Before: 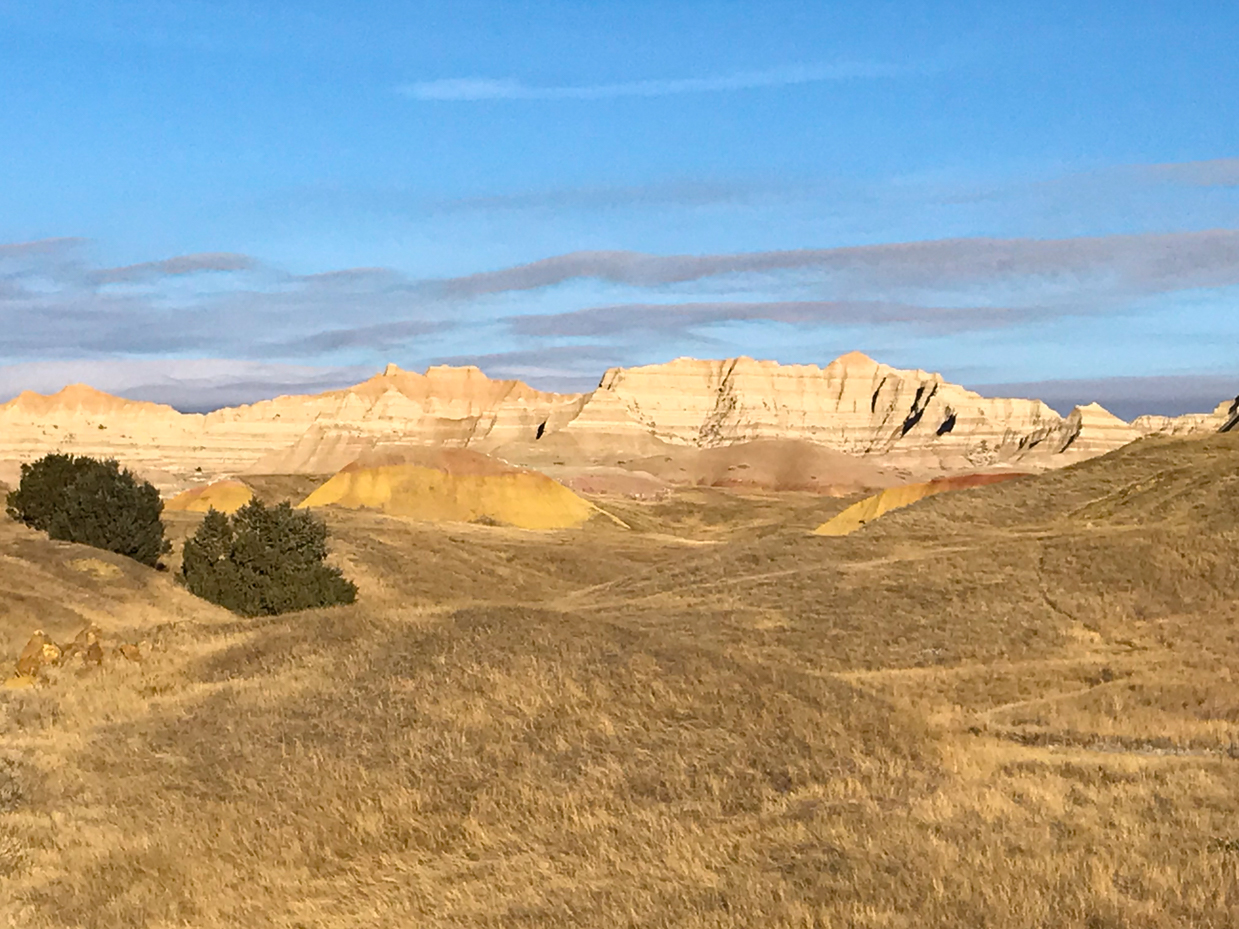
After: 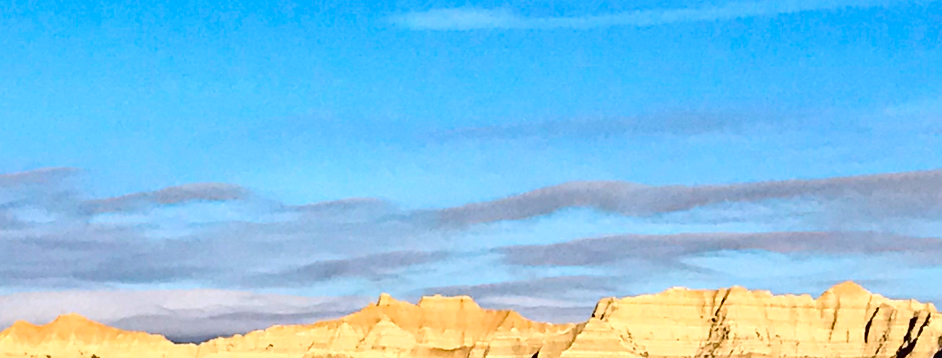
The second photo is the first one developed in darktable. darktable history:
contrast brightness saturation: contrast 0.193, brightness -0.226, saturation 0.115
color balance rgb: linear chroma grading › global chroma 15.654%, perceptual saturation grading › global saturation 0.116%
crop: left 0.568%, top 7.63%, right 23.364%, bottom 53.823%
exposure: exposure 0.128 EV, compensate highlight preservation false
